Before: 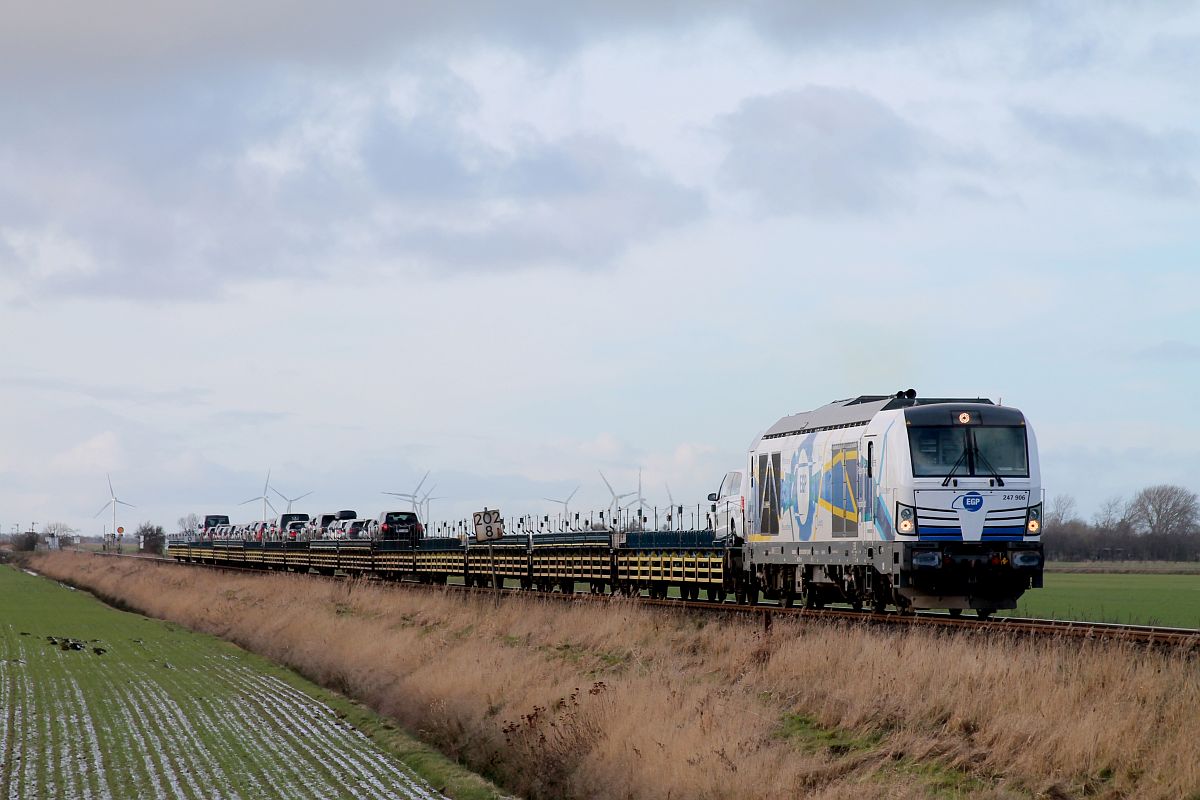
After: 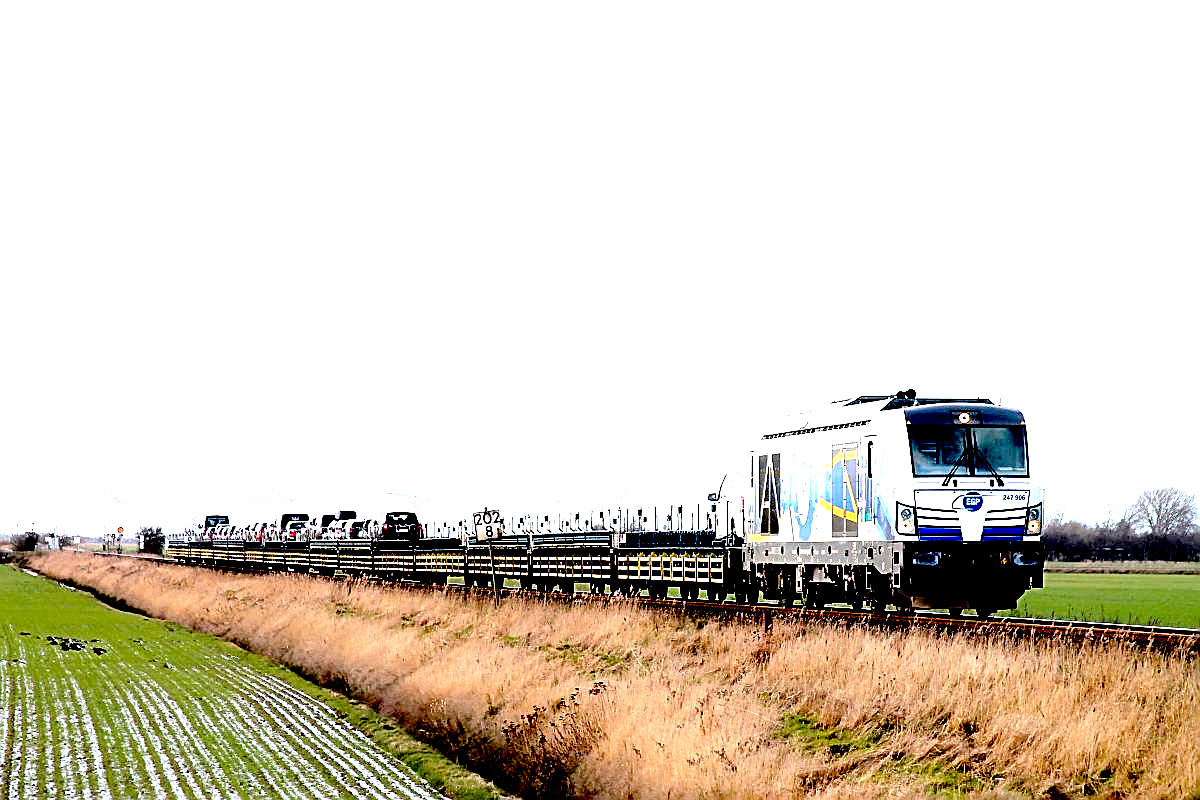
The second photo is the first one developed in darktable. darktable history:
tone equalizer: -8 EV -1.07 EV, -7 EV -1.02 EV, -6 EV -0.859 EV, -5 EV -0.601 EV, -3 EV 0.602 EV, -2 EV 0.87 EV, -1 EV 0.997 EV, +0 EV 1.07 EV
sharpen: on, module defaults
base curve: curves: ch0 [(0, 0) (0.989, 0.992)], preserve colors none
exposure: black level correction 0.035, exposure 0.901 EV, compensate exposure bias true, compensate highlight preservation false
